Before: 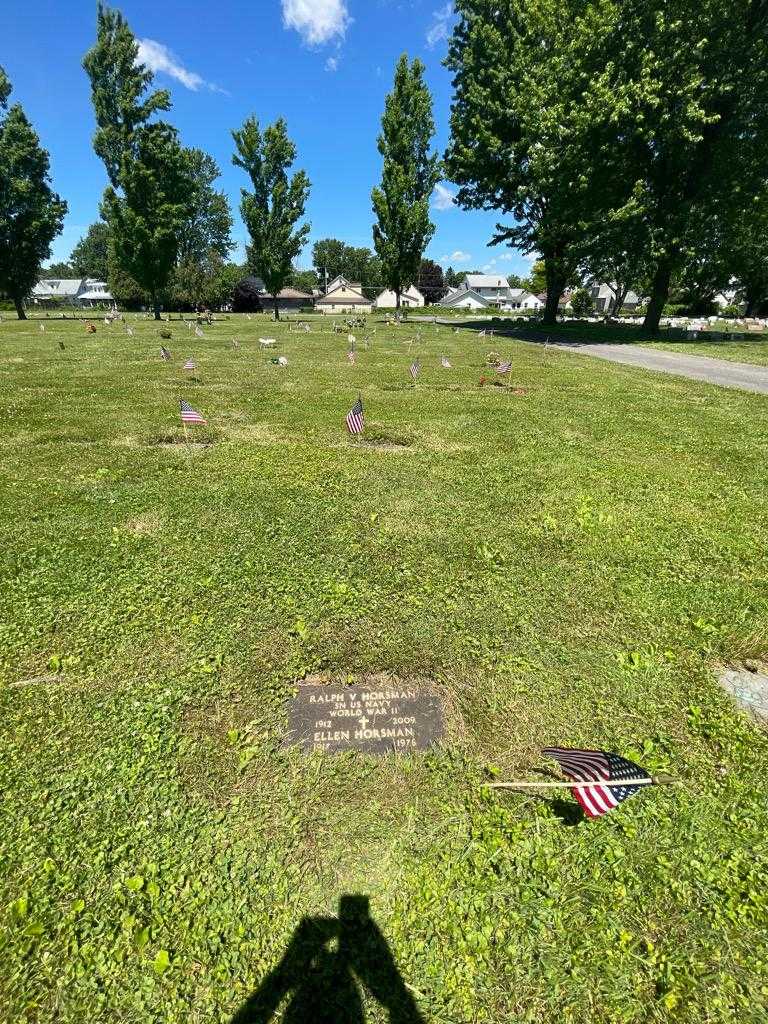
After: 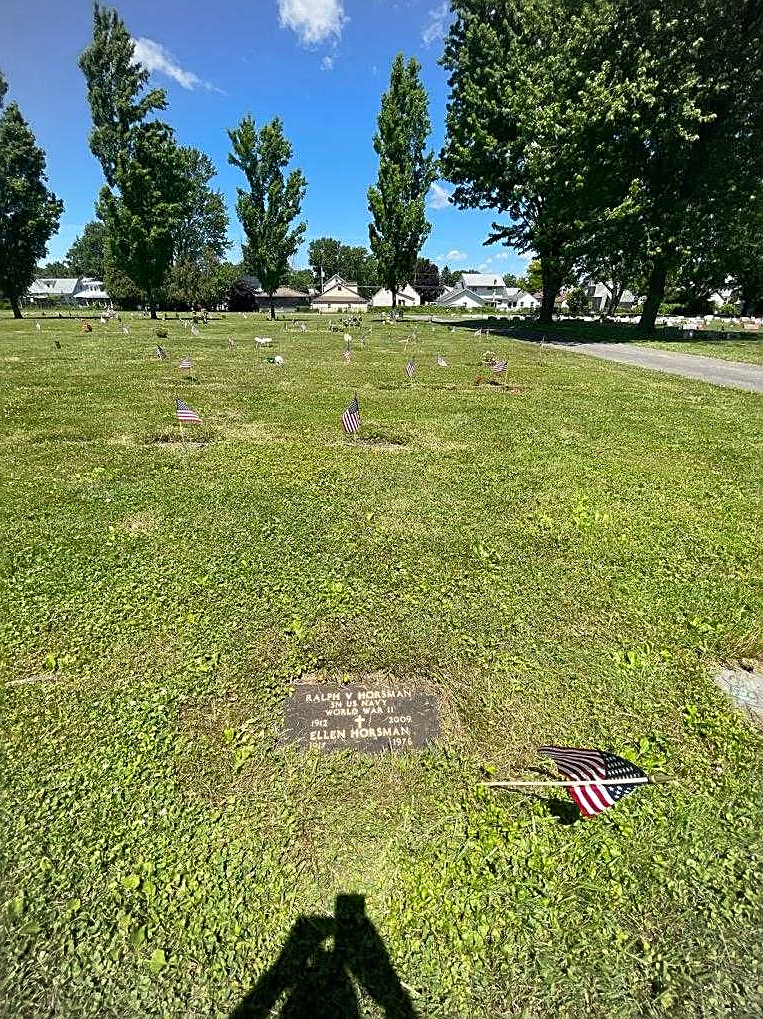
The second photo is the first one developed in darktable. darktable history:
vignetting: brightness -0.167
sharpen: on, module defaults
crop and rotate: left 0.614%, top 0.179%, bottom 0.309%
